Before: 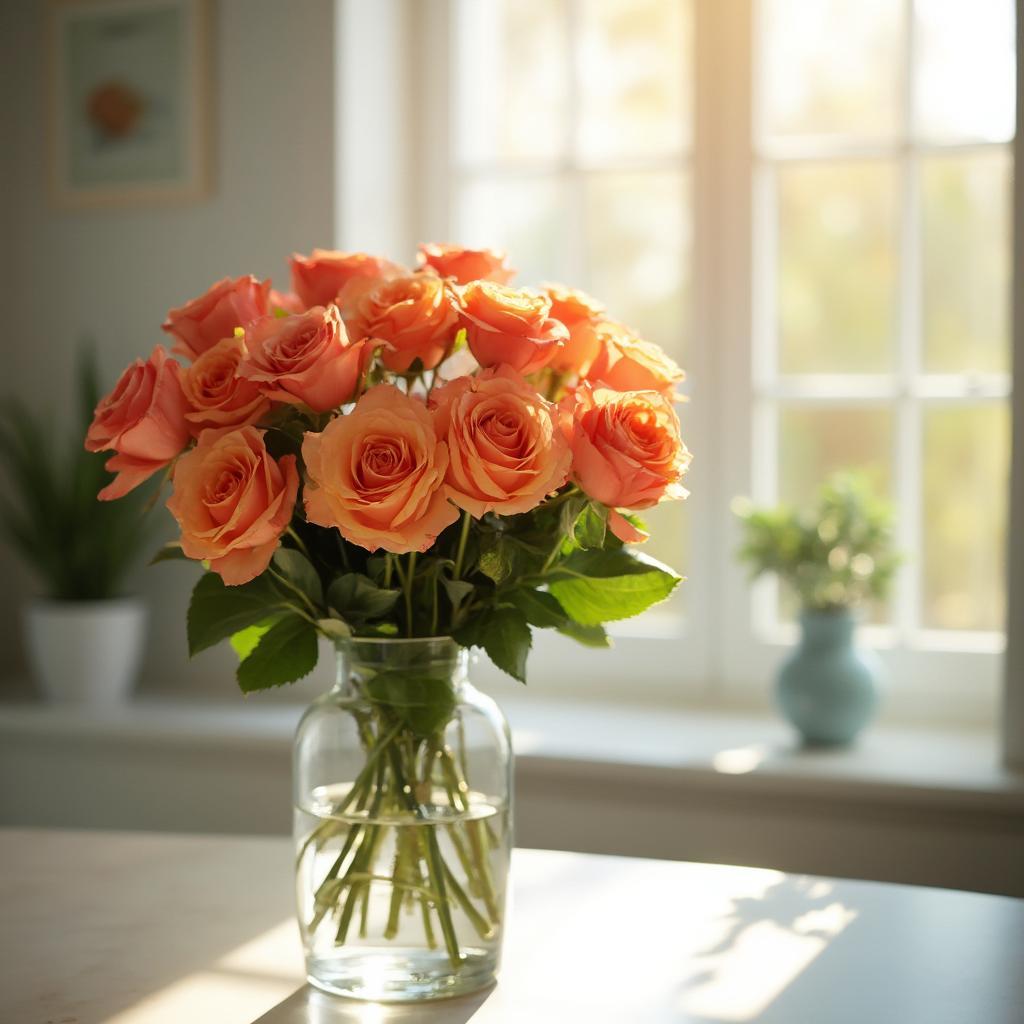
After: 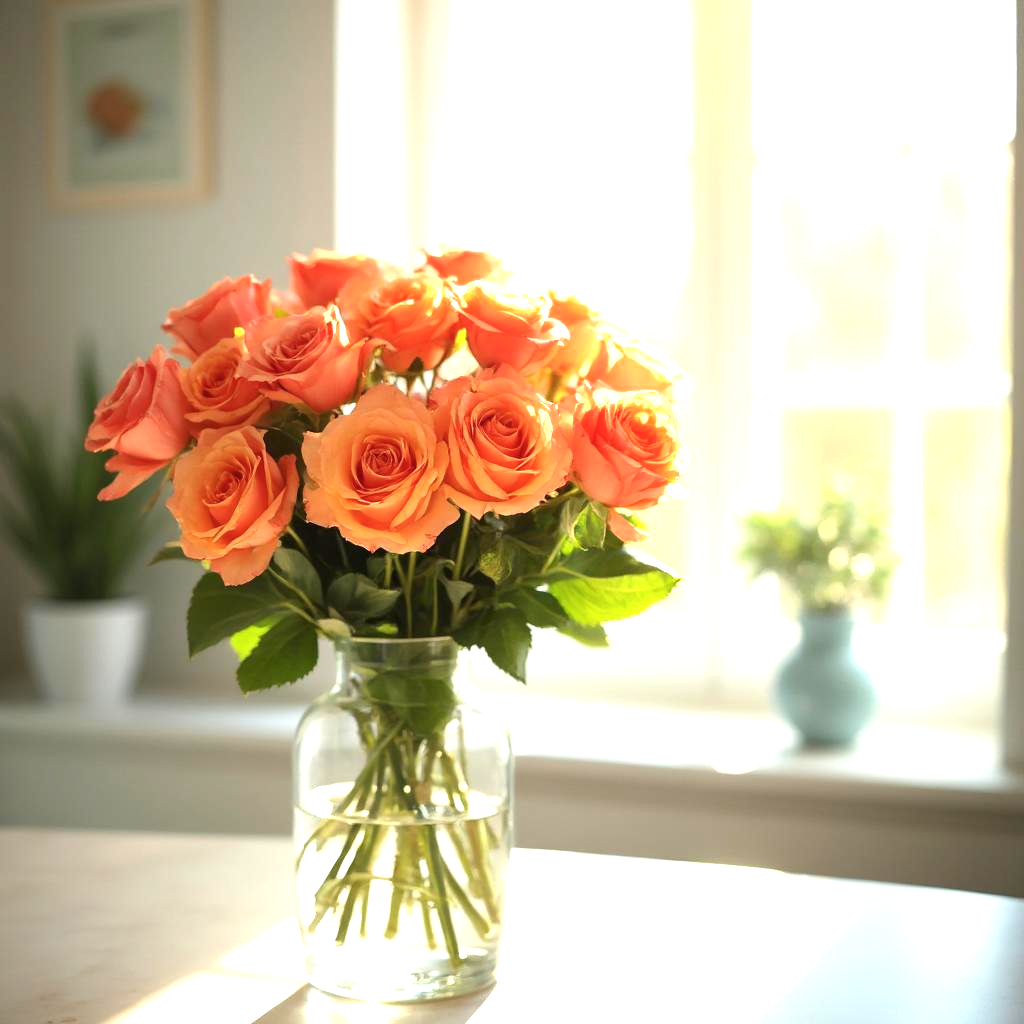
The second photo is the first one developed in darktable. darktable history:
color balance rgb: on, module defaults
exposure: black level correction 0, exposure 1.125 EV, compensate exposure bias true, compensate highlight preservation false
